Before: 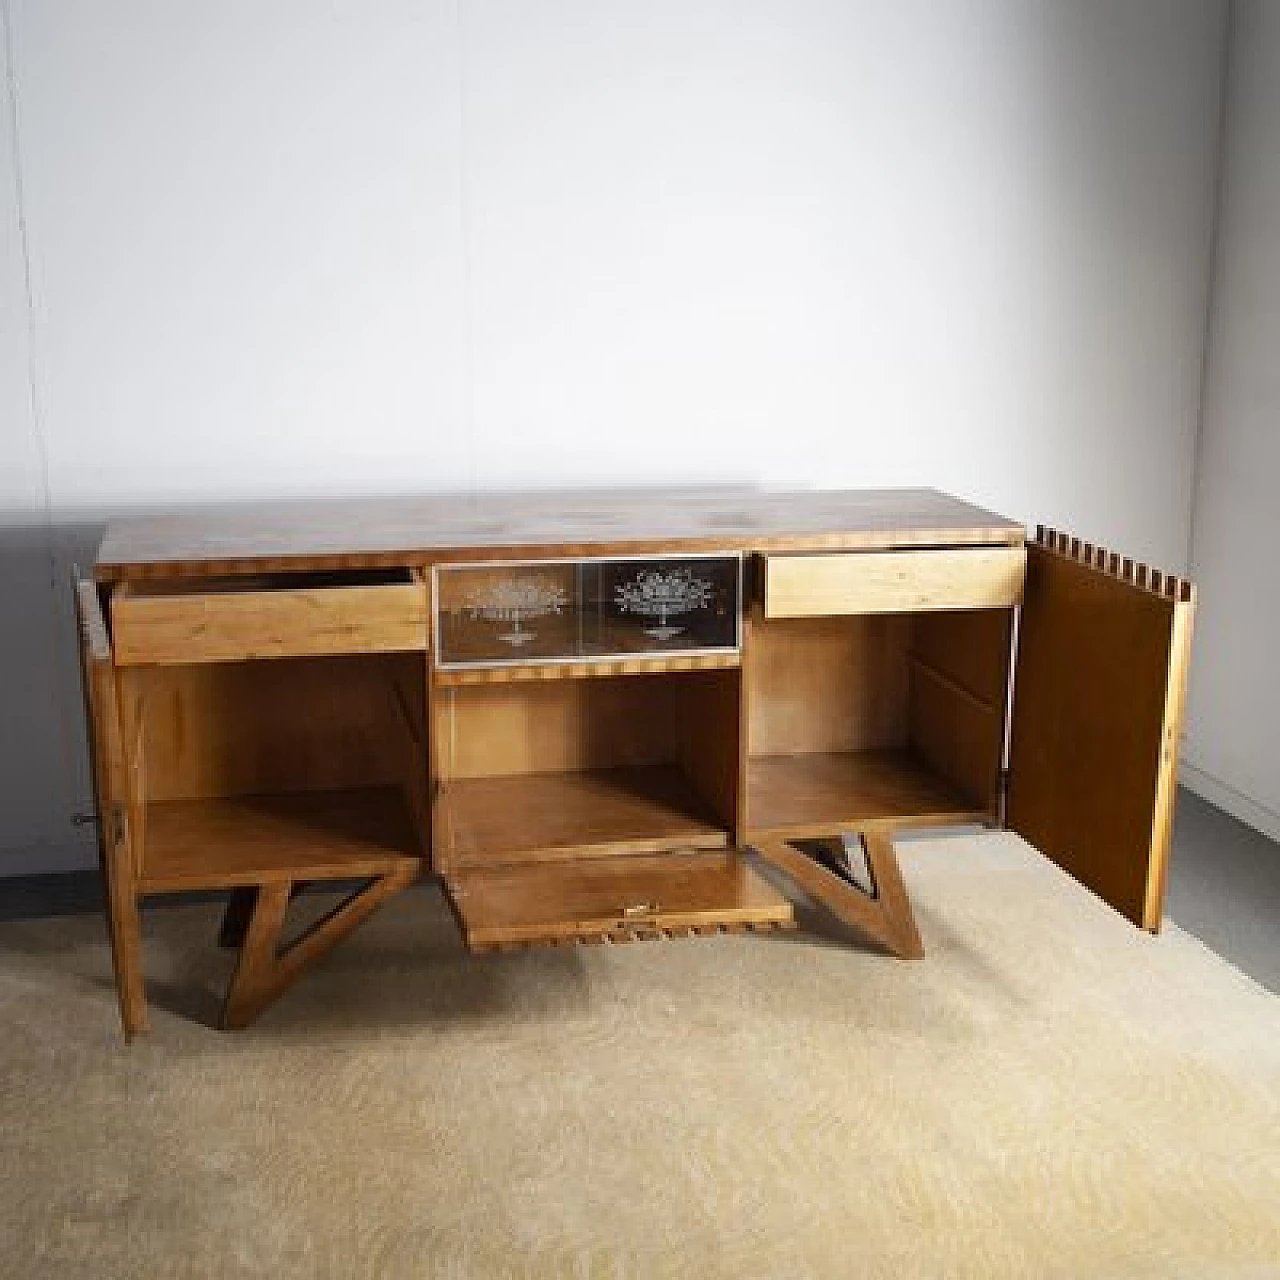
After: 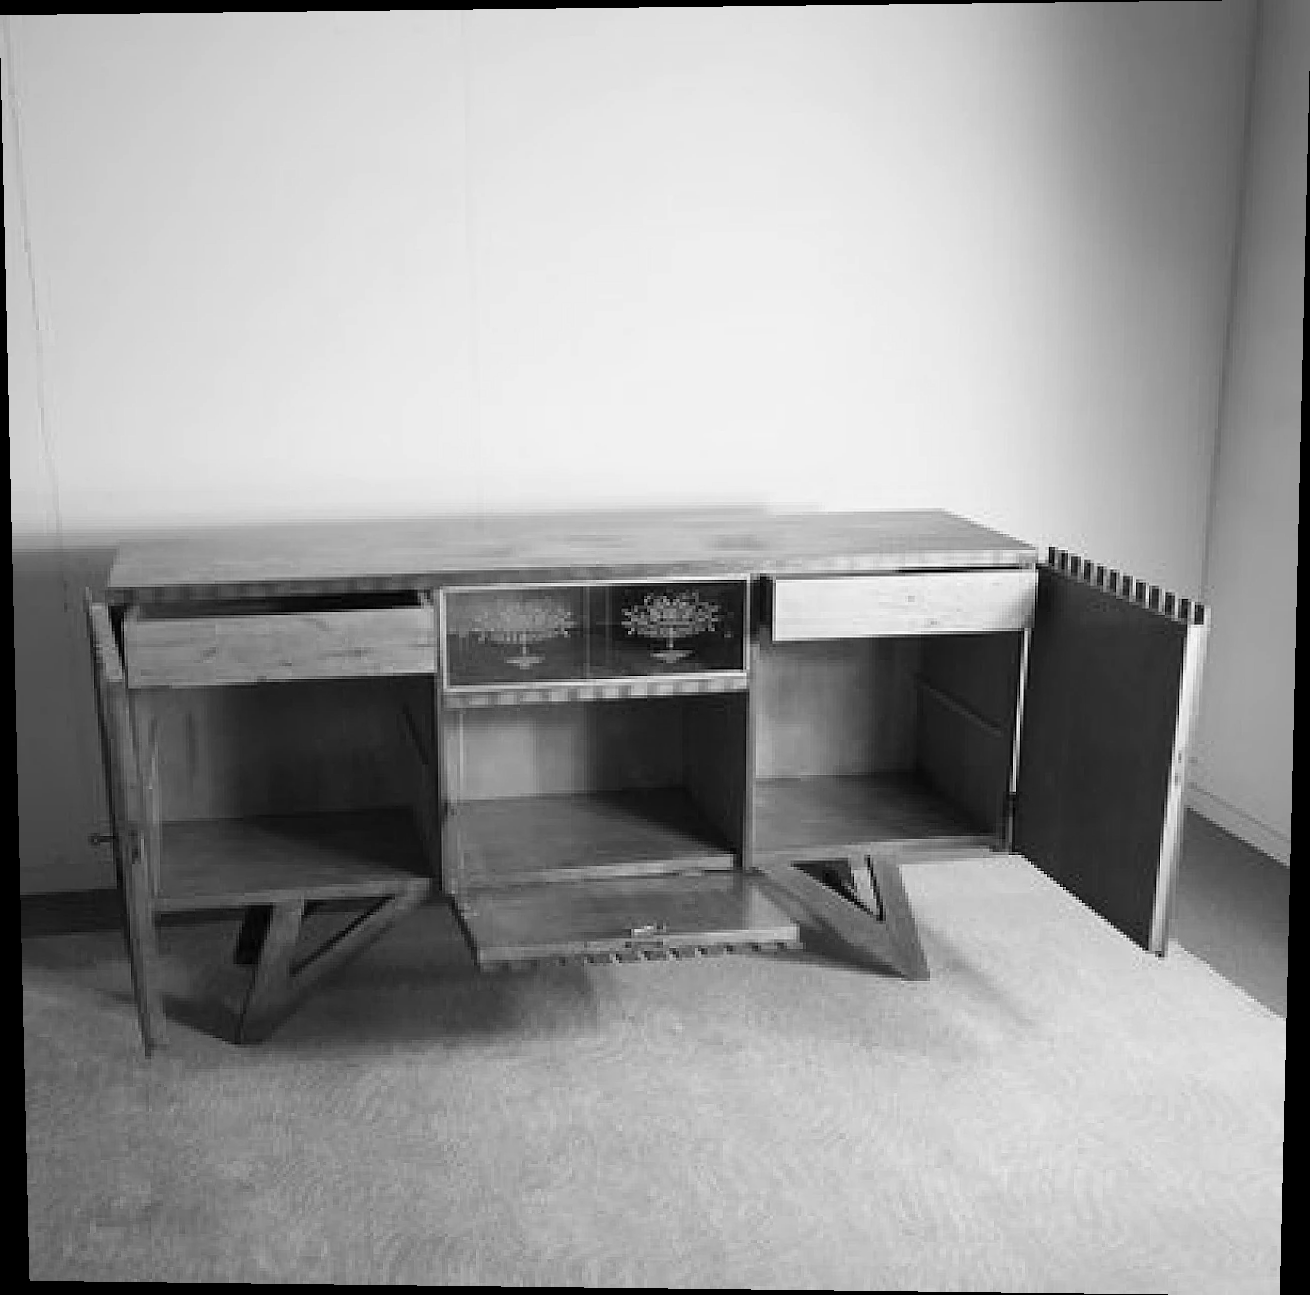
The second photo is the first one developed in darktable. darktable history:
monochrome: a 32, b 64, size 2.3
rotate and perspective: lens shift (vertical) 0.048, lens shift (horizontal) -0.024, automatic cropping off
